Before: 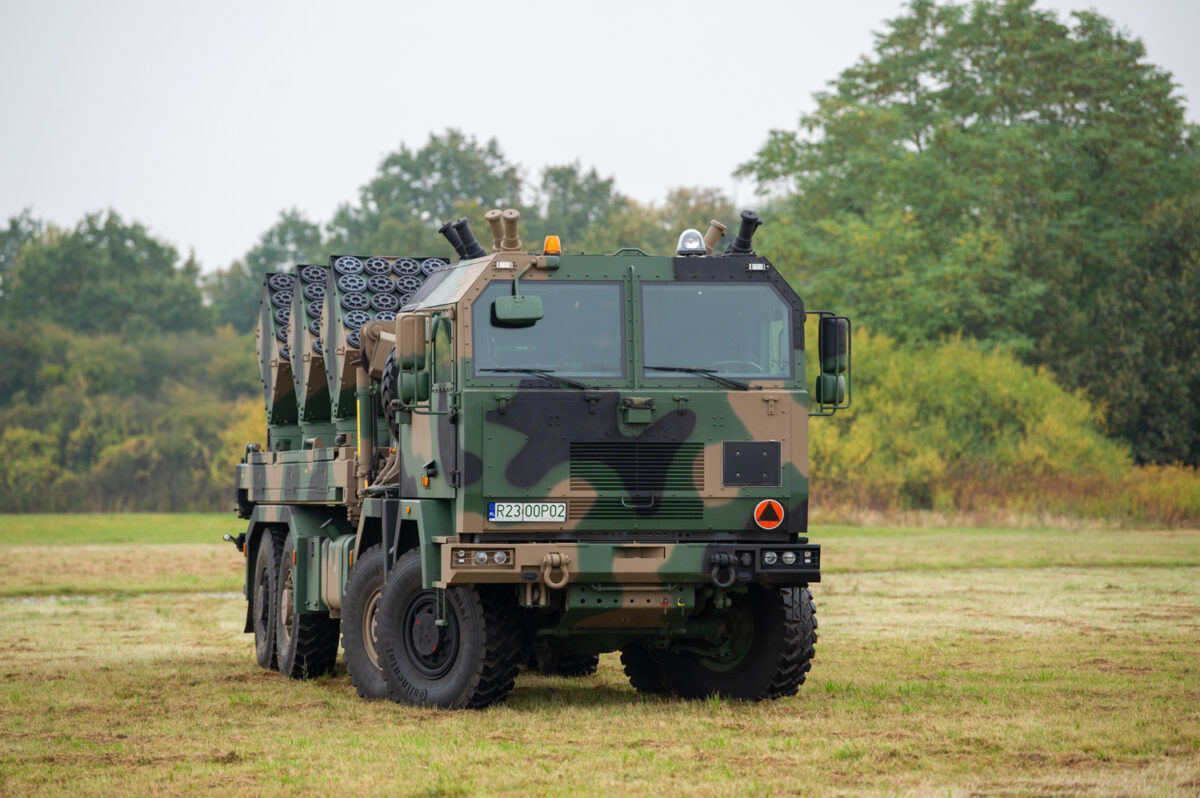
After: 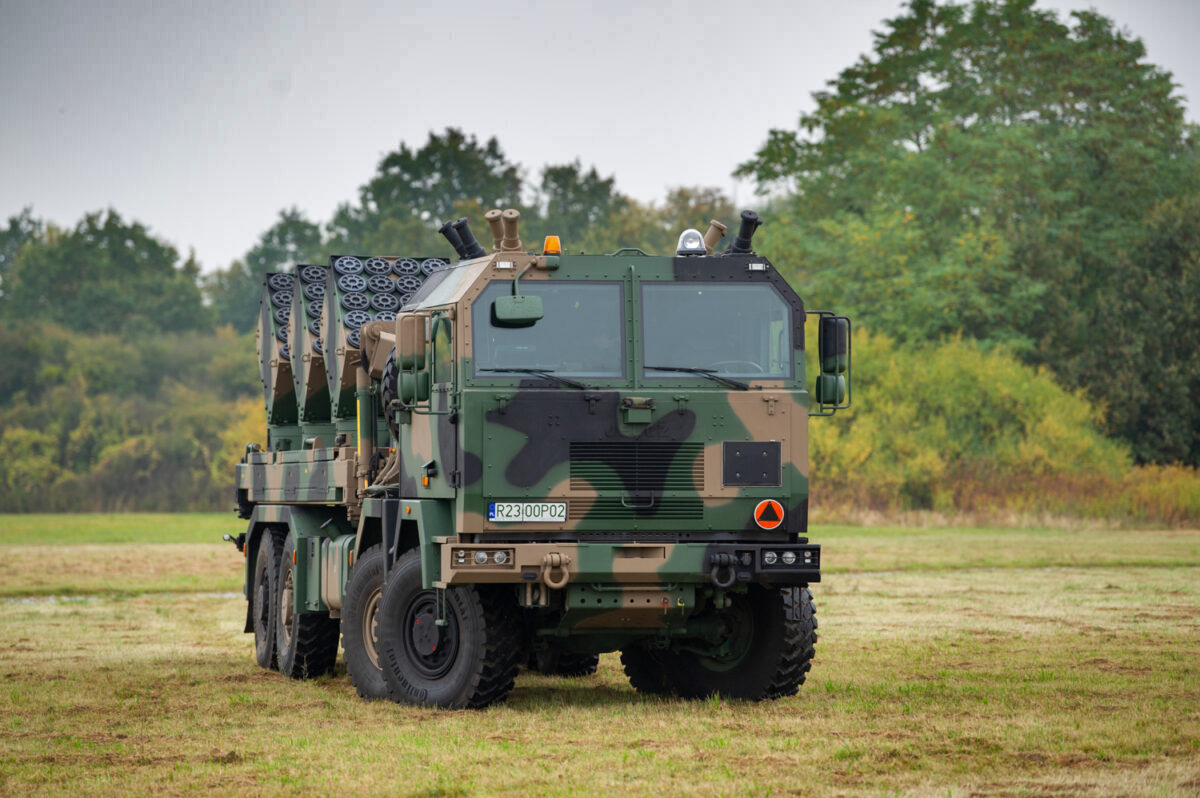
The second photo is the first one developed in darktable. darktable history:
shadows and highlights: shadows 24.36, highlights -79.25, soften with gaussian
levels: white 99.94%
